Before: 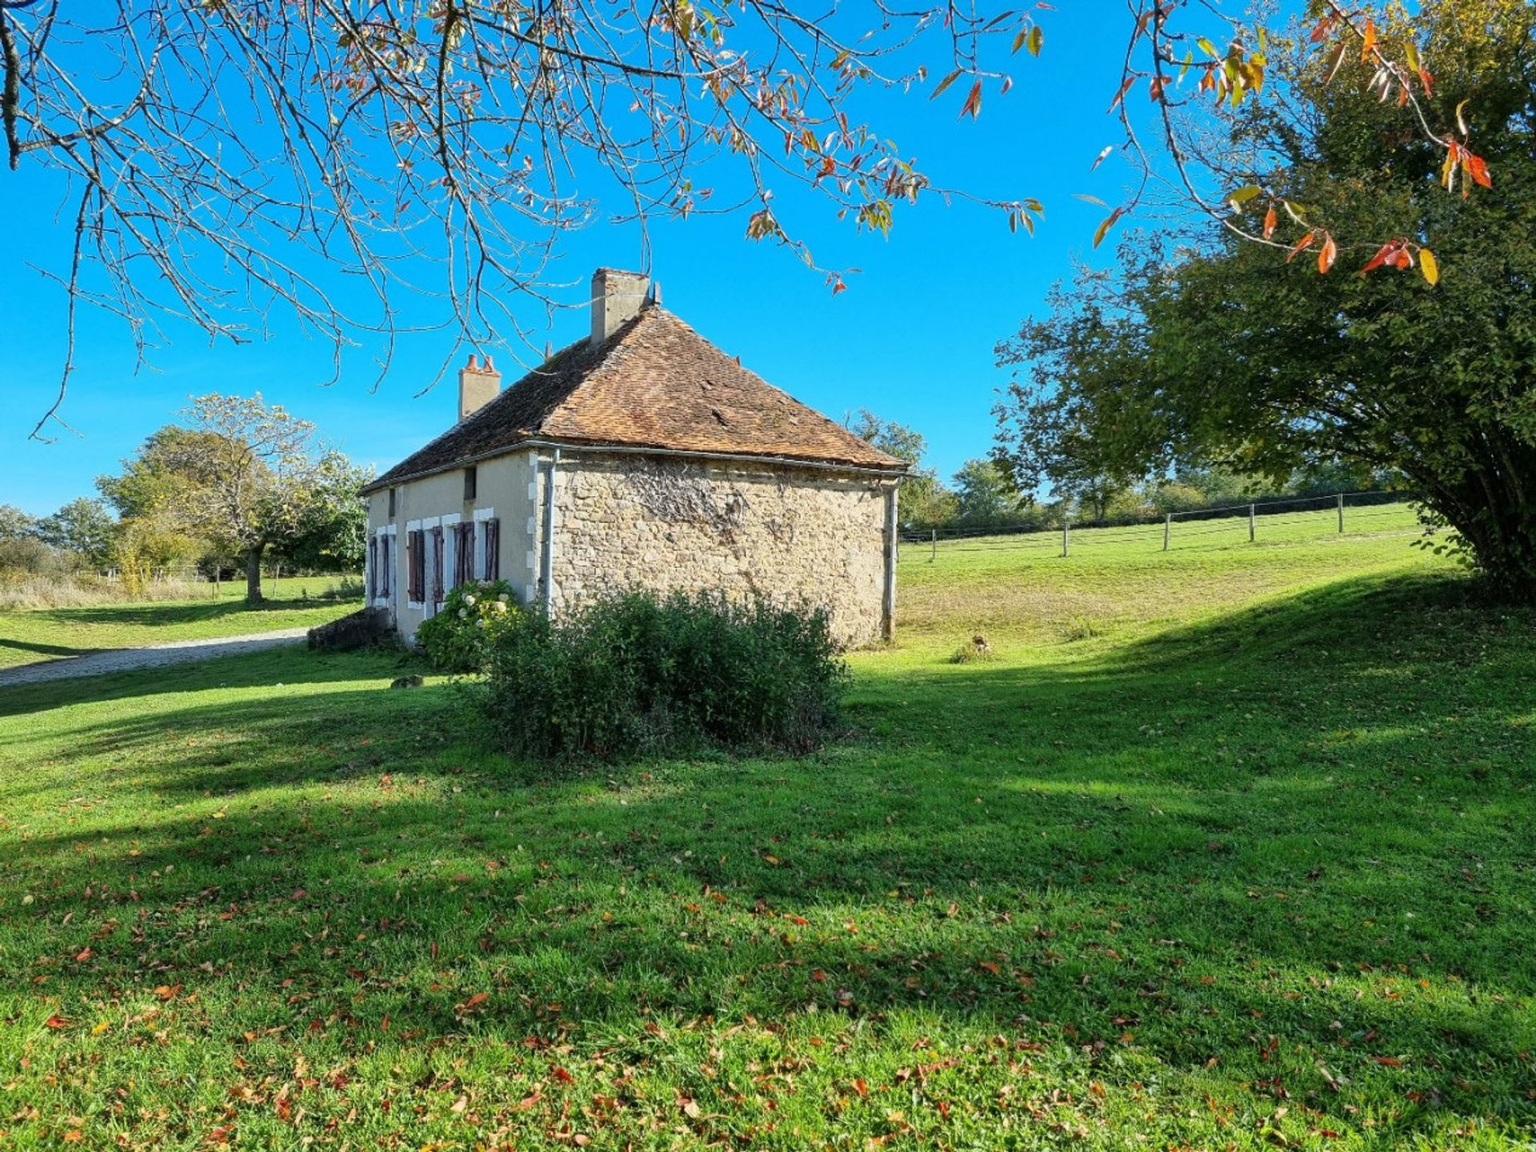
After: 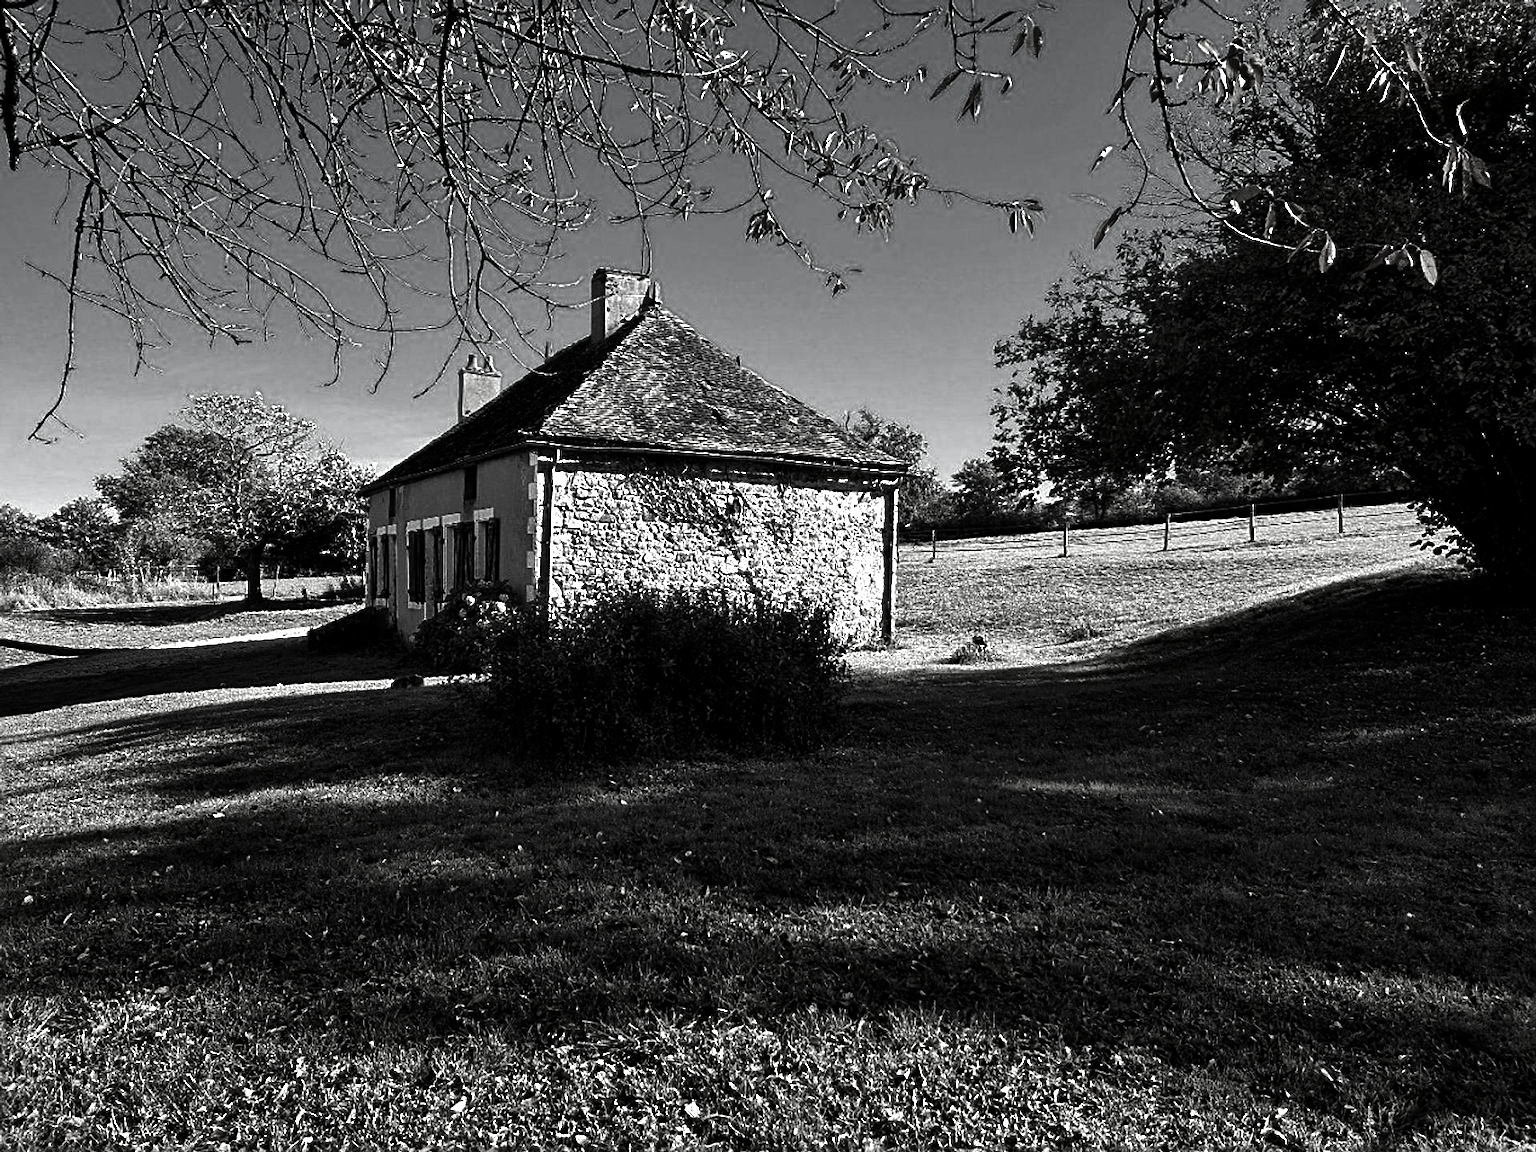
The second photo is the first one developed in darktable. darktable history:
exposure: exposure 0.508 EV, compensate exposure bias true, compensate highlight preservation false
contrast brightness saturation: contrast 0.016, brightness -0.991, saturation -0.983
sharpen: radius 2.779
